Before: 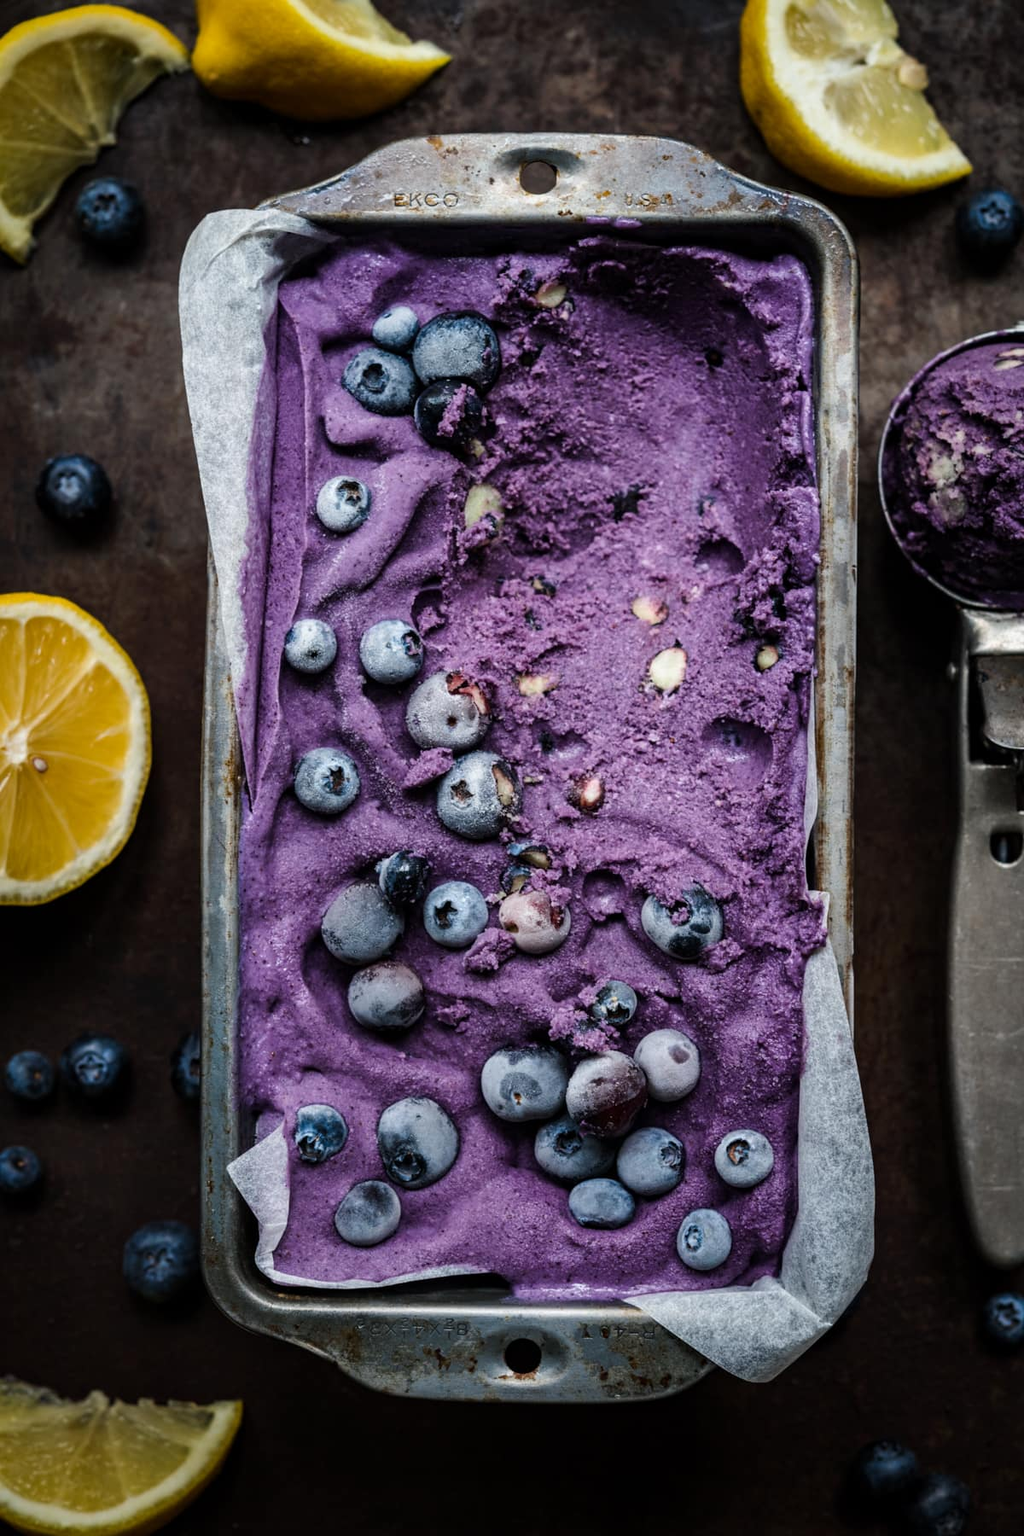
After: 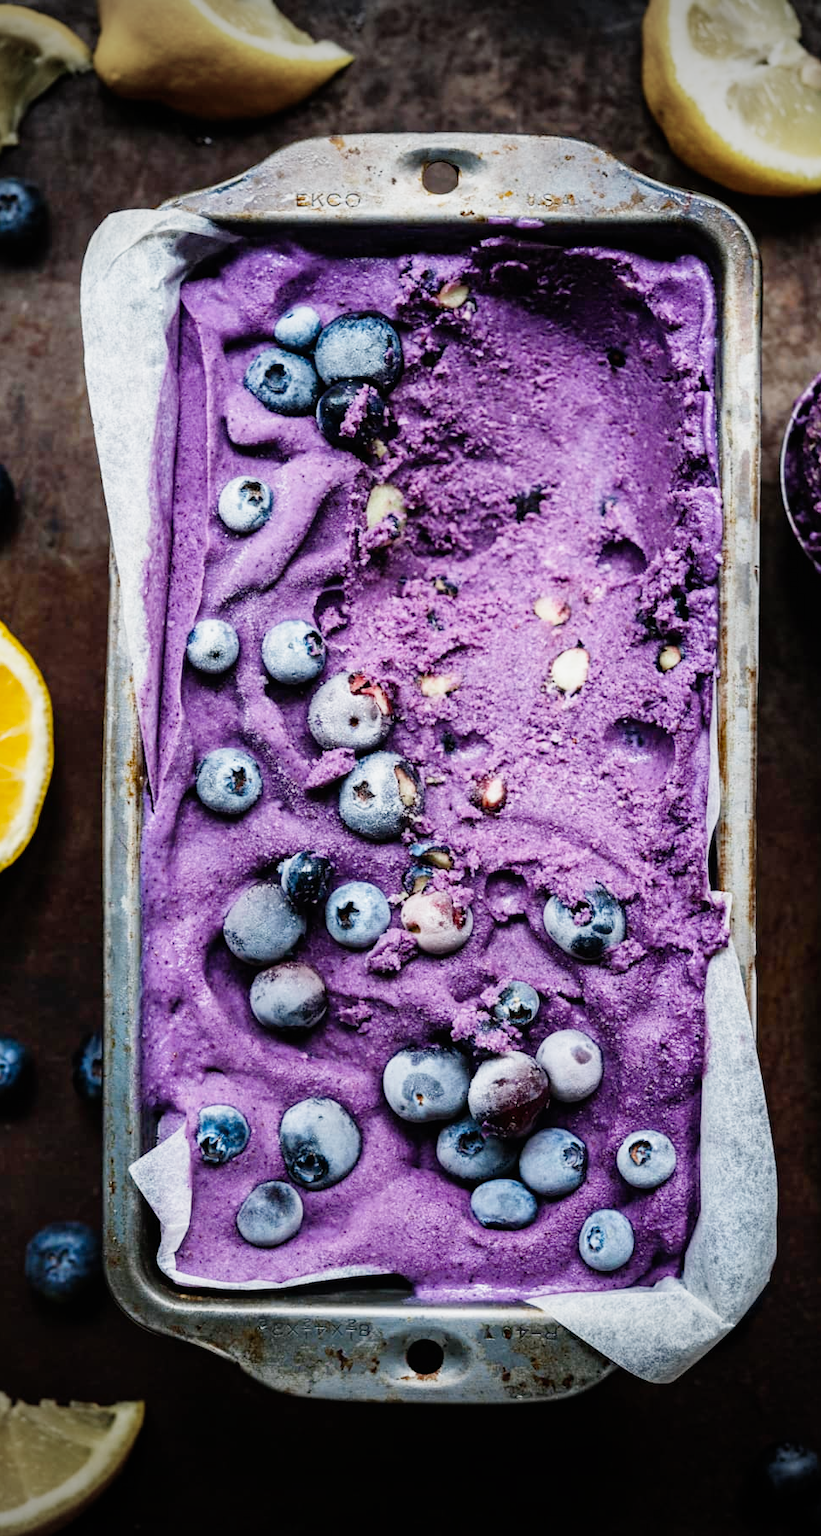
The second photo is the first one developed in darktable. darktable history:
crop and rotate: left 9.601%, right 10.202%
vignetting: fall-off start 100.26%, width/height ratio 1.309
filmic rgb: black relative exposure -7.57 EV, white relative exposure 4.61 EV, threshold 2.96 EV, target black luminance 0%, hardness 3.49, latitude 50.47%, contrast 1.034, highlights saturation mix 9.19%, shadows ↔ highlights balance -0.149%, preserve chrominance no, color science v4 (2020), type of noise poissonian, enable highlight reconstruction true
exposure: black level correction -0.005, exposure 1 EV, compensate highlight preservation false
